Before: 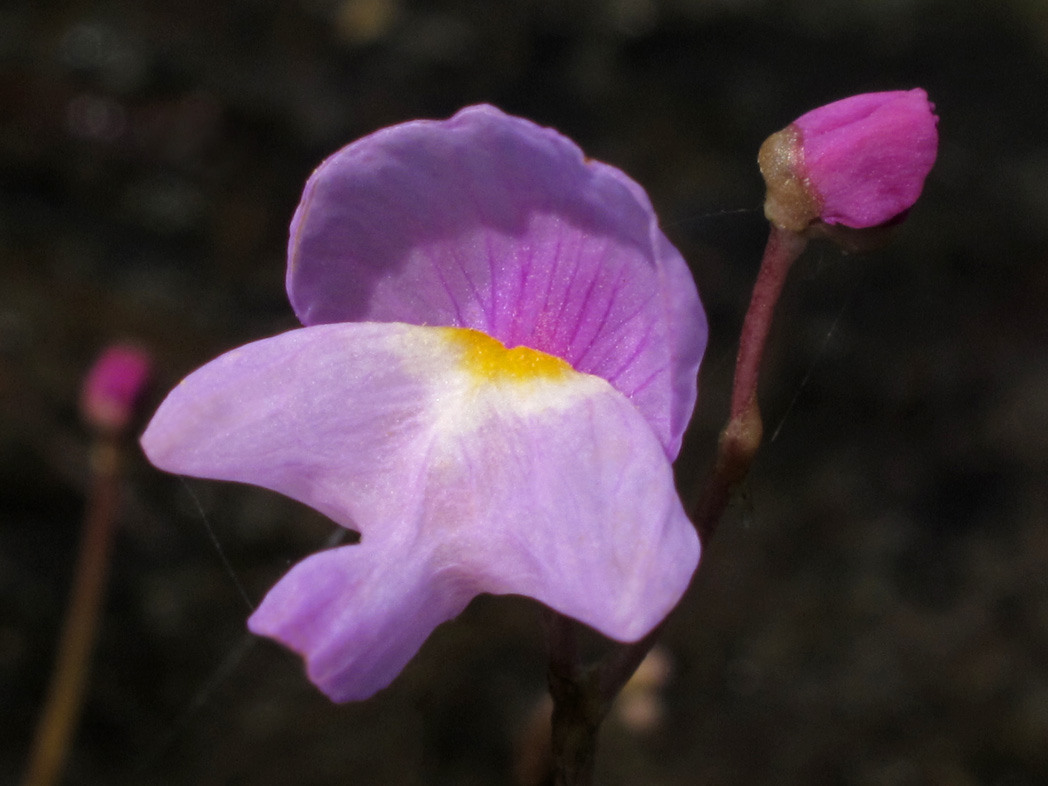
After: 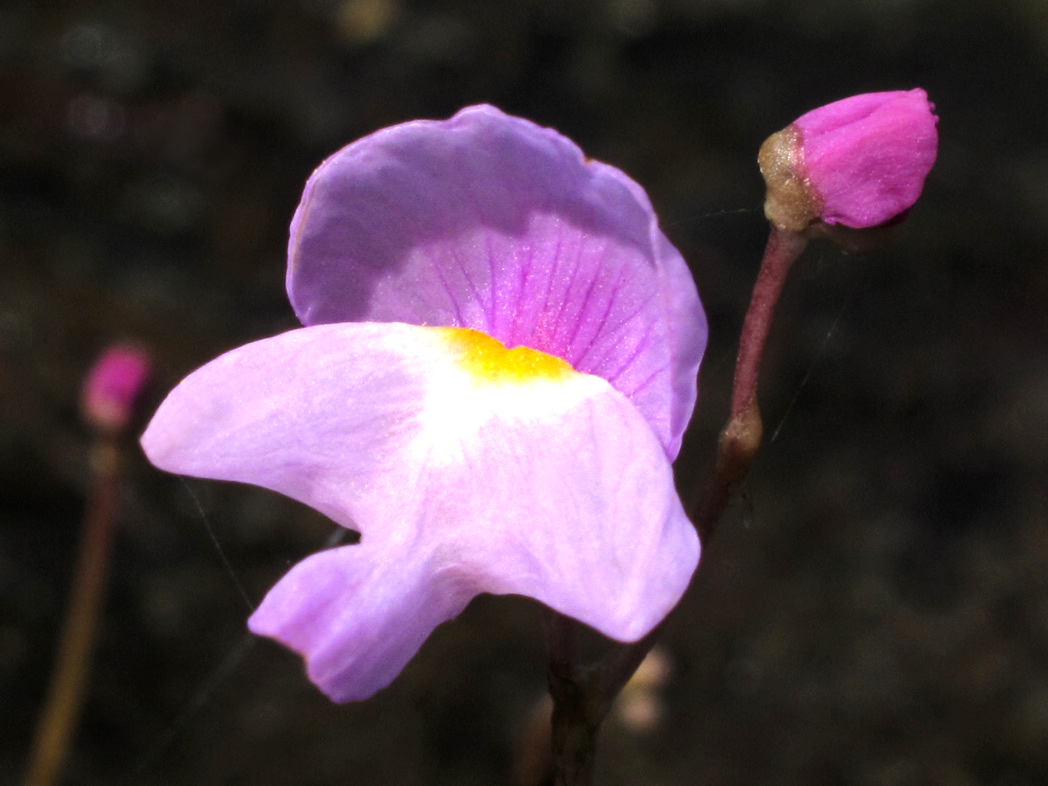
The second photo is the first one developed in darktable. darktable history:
tone equalizer: -8 EV -0.417 EV, -7 EV -0.389 EV, -6 EV -0.333 EV, -5 EV -0.222 EV, -3 EV 0.222 EV, -2 EV 0.333 EV, -1 EV 0.389 EV, +0 EV 0.417 EV, edges refinement/feathering 500, mask exposure compensation -1.57 EV, preserve details no
exposure: black level correction 0, exposure 0.5 EV, compensate highlight preservation false
